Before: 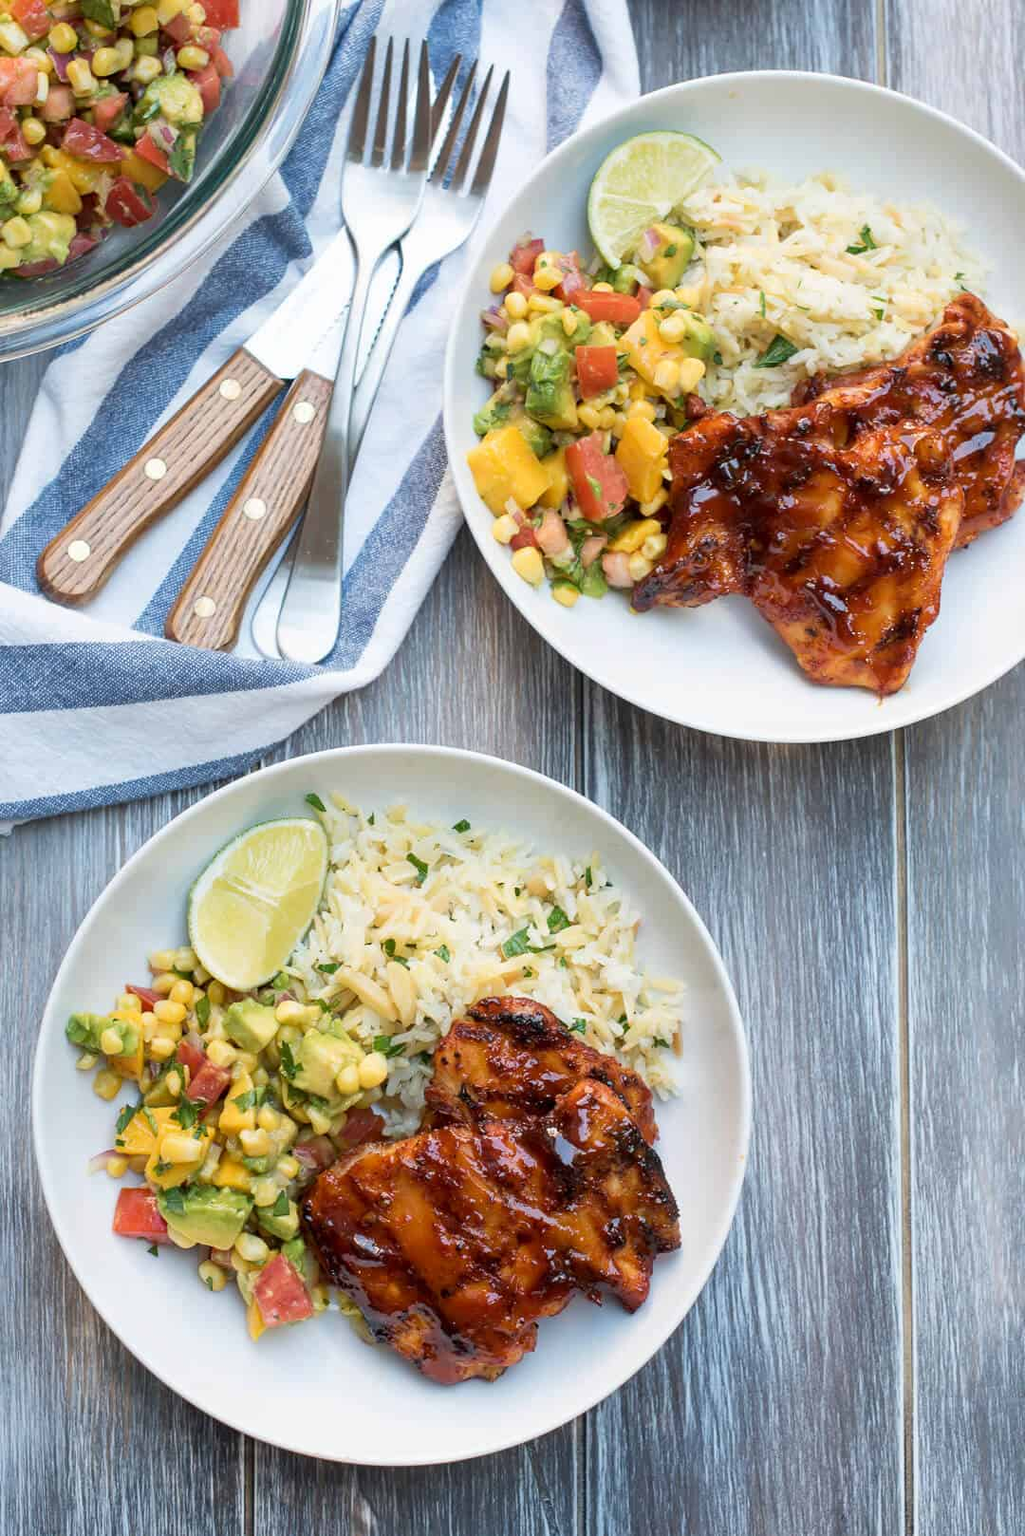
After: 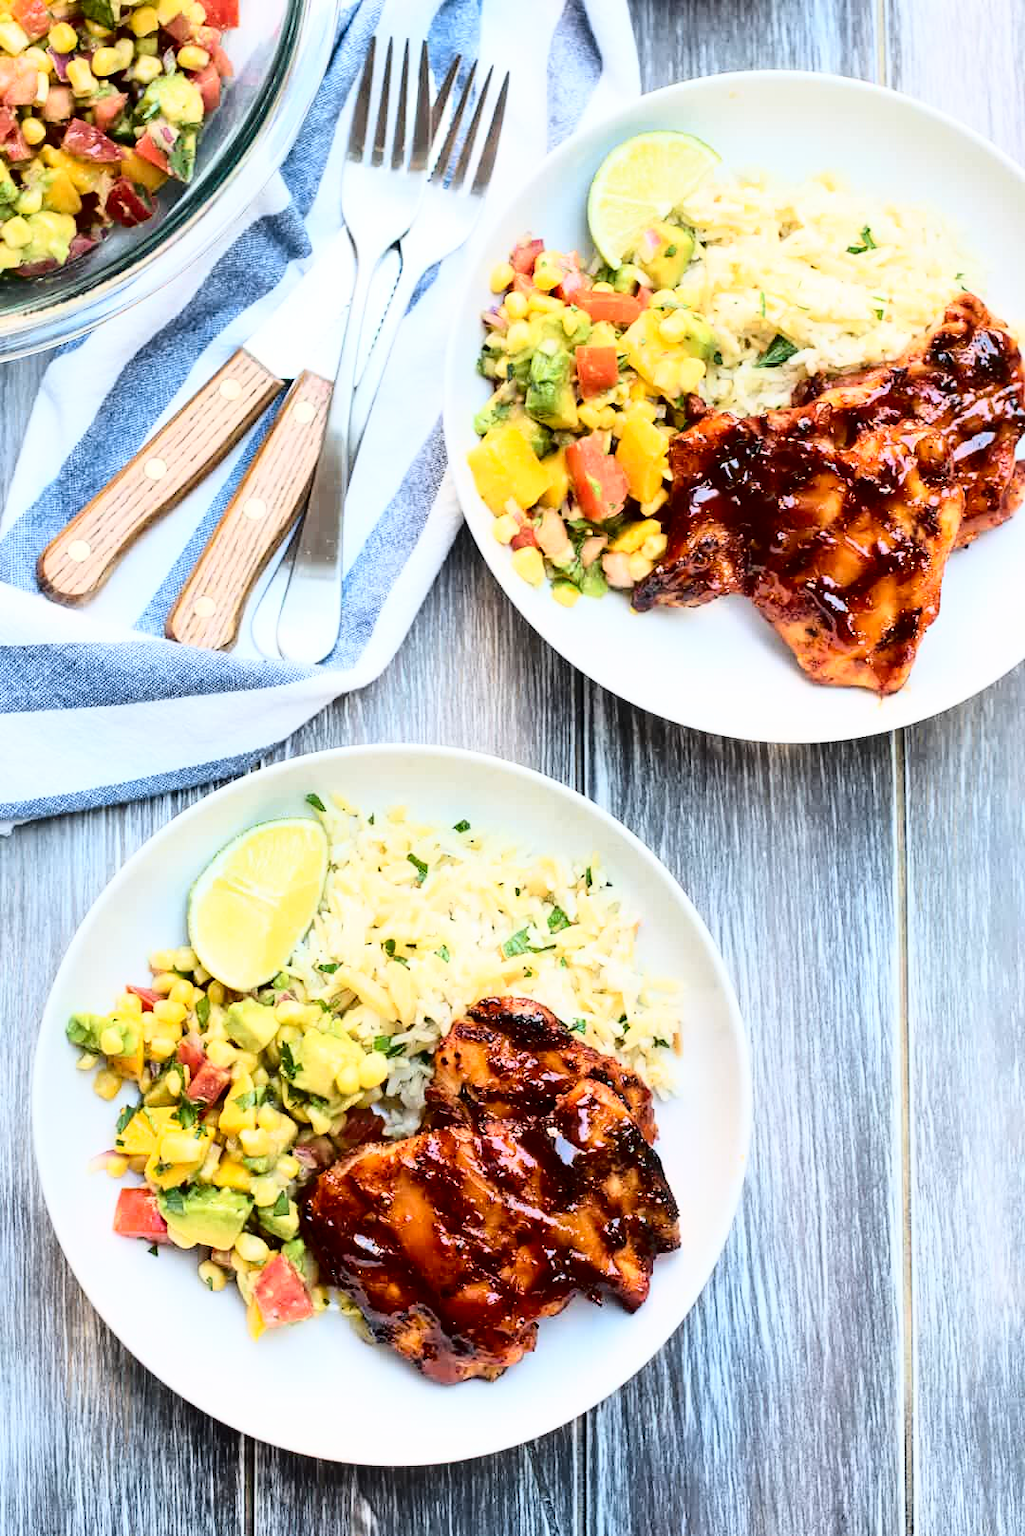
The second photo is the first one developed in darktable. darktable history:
contrast equalizer: octaves 7, y [[0.5 ×6], [0.5 ×6], [0.5 ×6], [0 ×6], [0, 0, 0, 0.581, 0.011, 0]]
base curve: curves: ch0 [(0, 0) (0.028, 0.03) (0.121, 0.232) (0.46, 0.748) (0.859, 0.968) (1, 1)]
contrast brightness saturation: contrast 0.203, brightness -0.103, saturation 0.098
